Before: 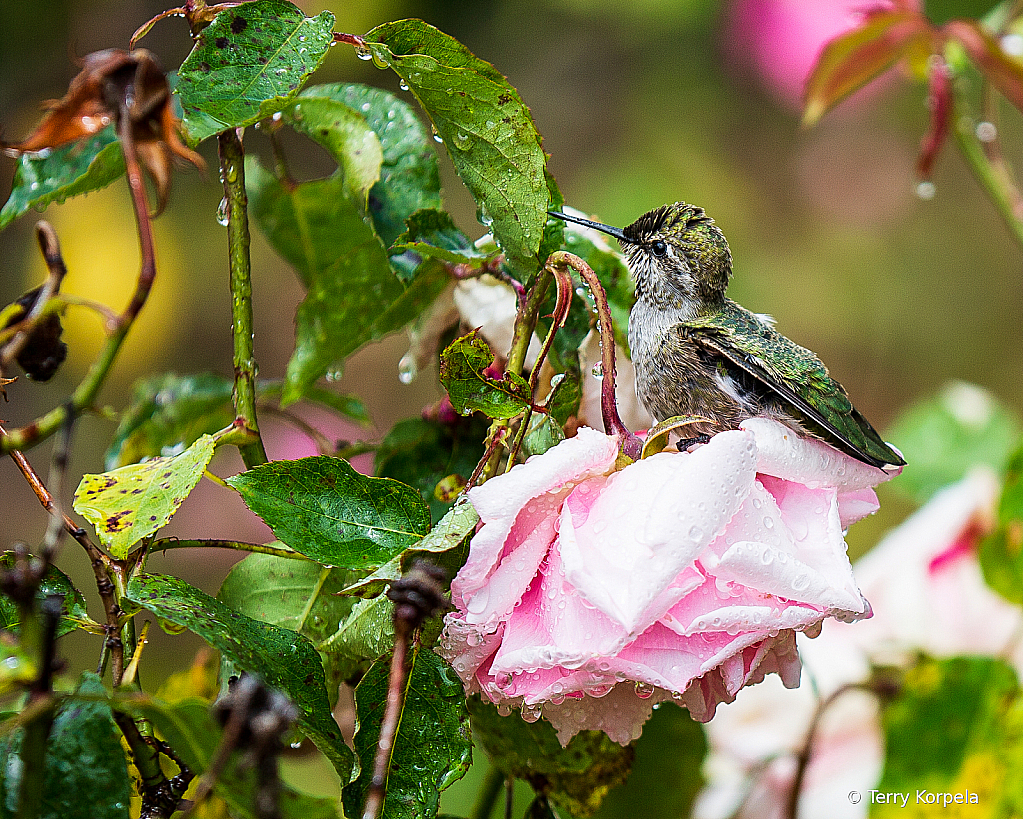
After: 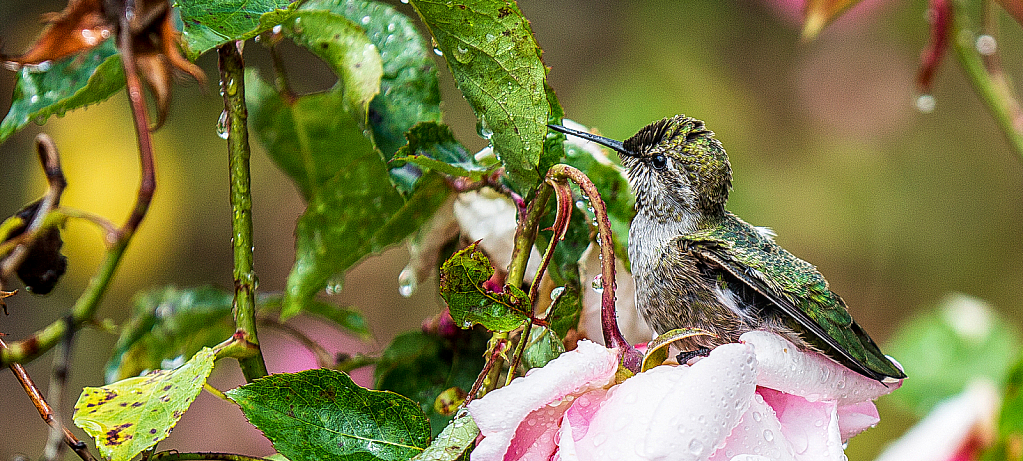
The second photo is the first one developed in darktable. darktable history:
local contrast: on, module defaults
crop and rotate: top 10.625%, bottom 33.055%
